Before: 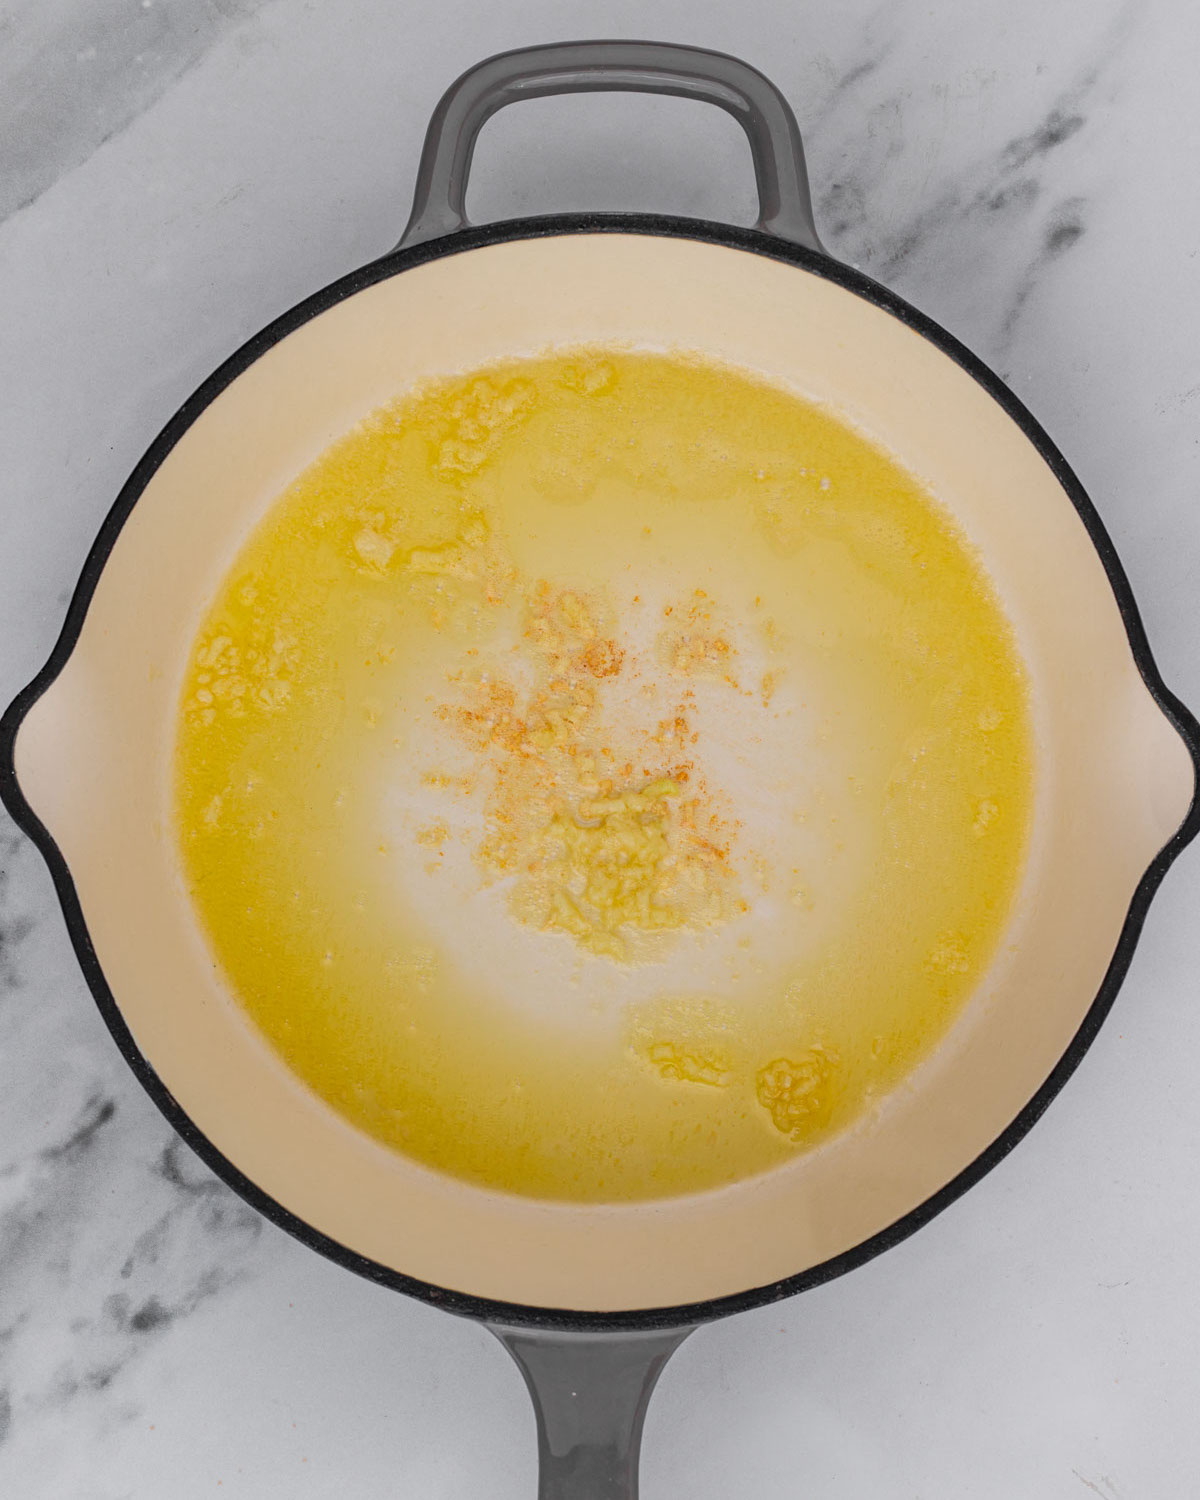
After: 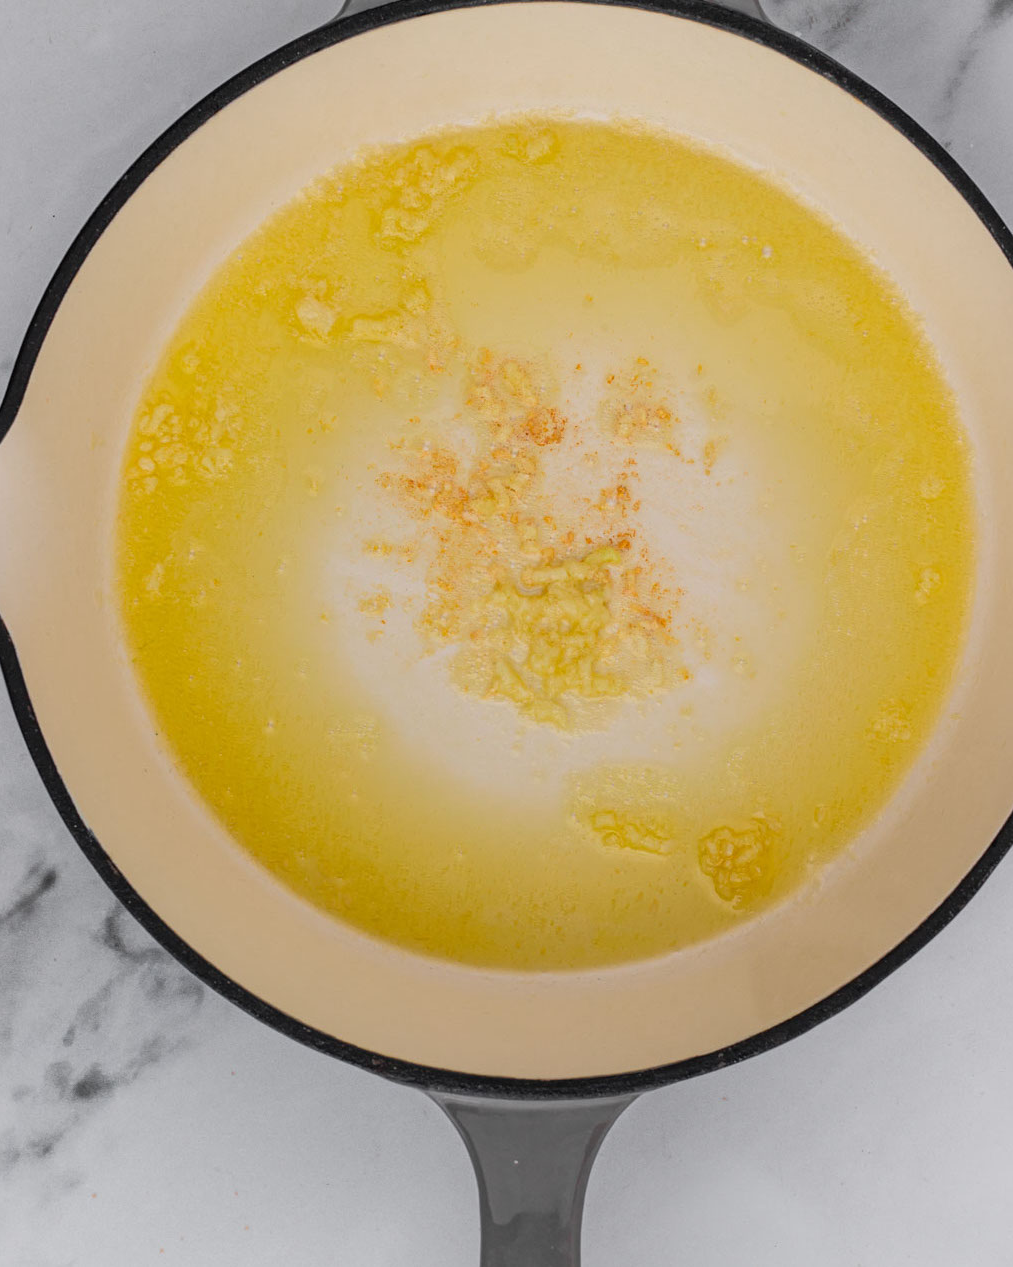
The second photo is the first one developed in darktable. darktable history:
crop and rotate: left 4.842%, top 15.51%, right 10.668%
bloom: size 16%, threshold 98%, strength 20%
